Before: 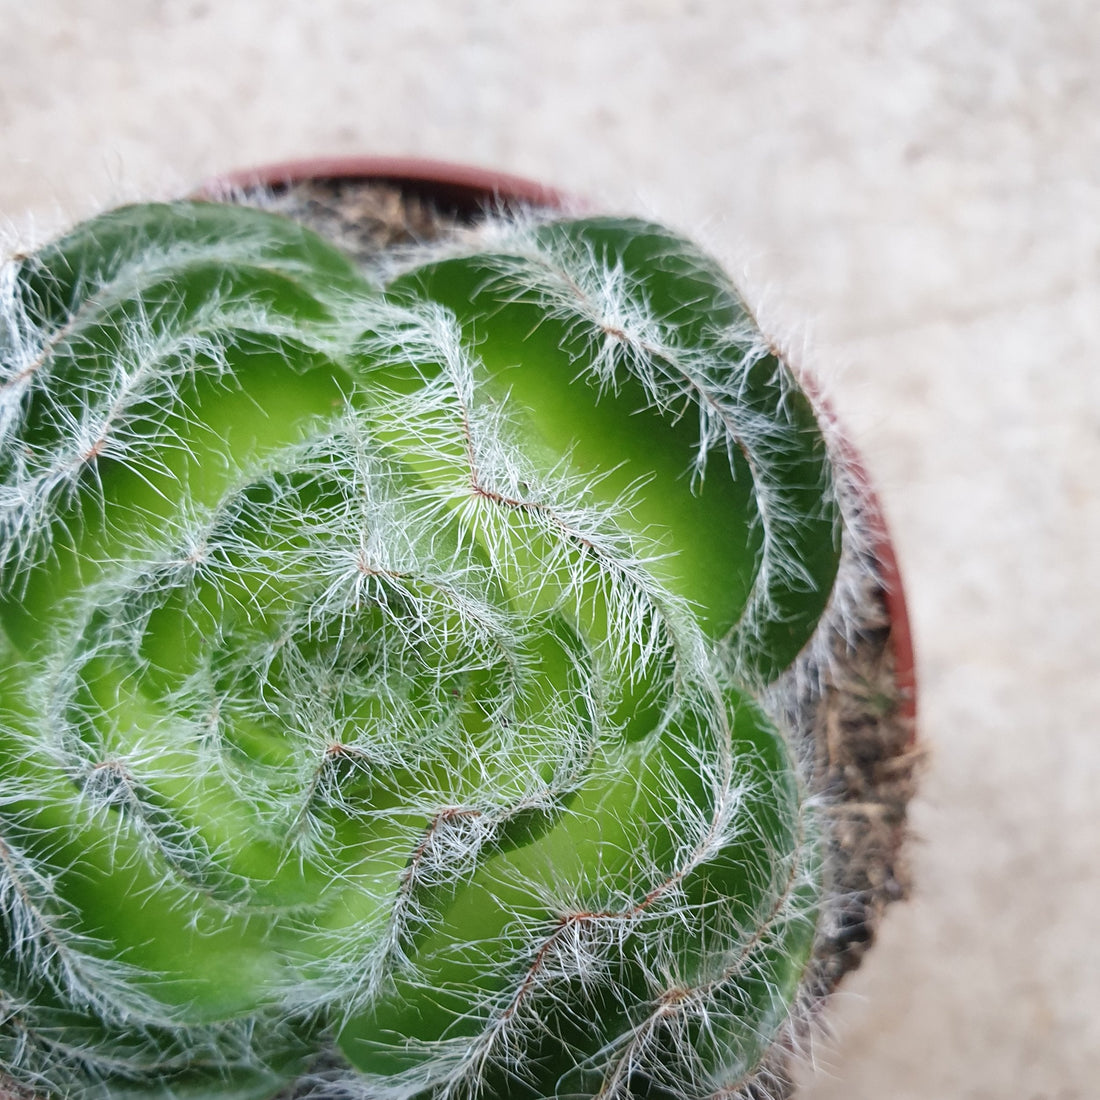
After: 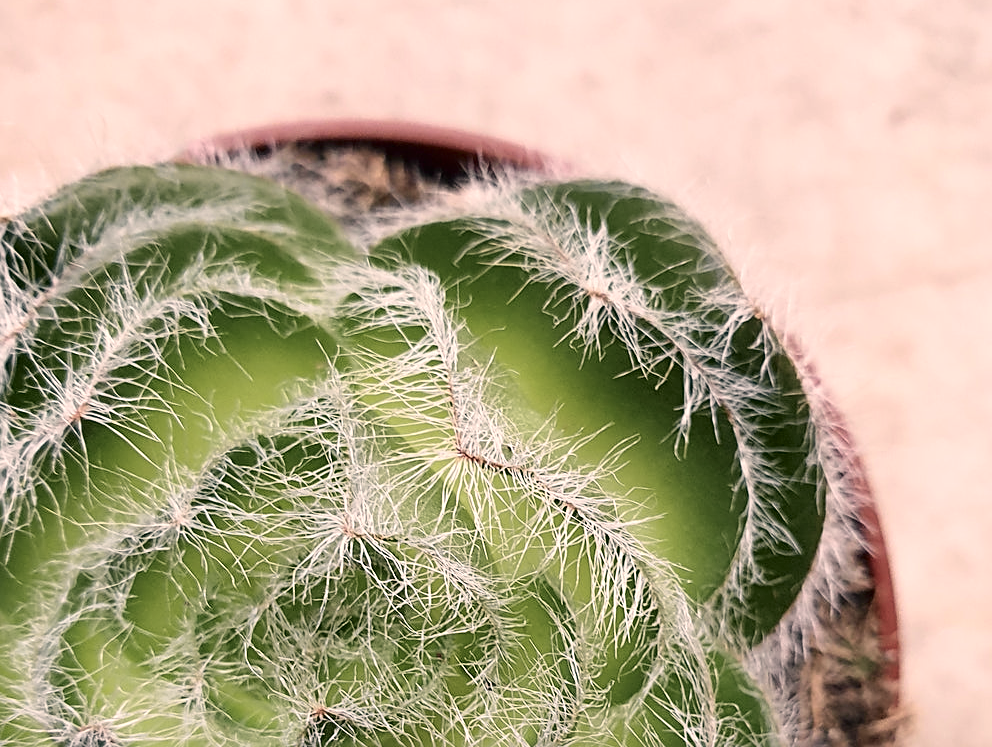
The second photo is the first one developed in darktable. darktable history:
contrast brightness saturation: contrast 0.06, brightness -0.01, saturation -0.23
sharpen: on, module defaults
rotate and perspective: crop left 0, crop top 0
color correction: highlights a* 11.96, highlights b* 11.58
crop: left 1.509%, top 3.452%, right 7.696%, bottom 28.452%
tone curve: curves: ch0 [(0.003, 0) (0.066, 0.023) (0.149, 0.094) (0.264, 0.238) (0.395, 0.401) (0.517, 0.553) (0.716, 0.743) (0.813, 0.846) (1, 1)]; ch1 [(0, 0) (0.164, 0.115) (0.337, 0.332) (0.39, 0.398) (0.464, 0.461) (0.501, 0.5) (0.521, 0.529) (0.571, 0.588) (0.652, 0.681) (0.733, 0.749) (0.811, 0.796) (1, 1)]; ch2 [(0, 0) (0.337, 0.382) (0.464, 0.476) (0.501, 0.502) (0.527, 0.54) (0.556, 0.567) (0.6, 0.59) (0.687, 0.675) (1, 1)], color space Lab, independent channels, preserve colors none
